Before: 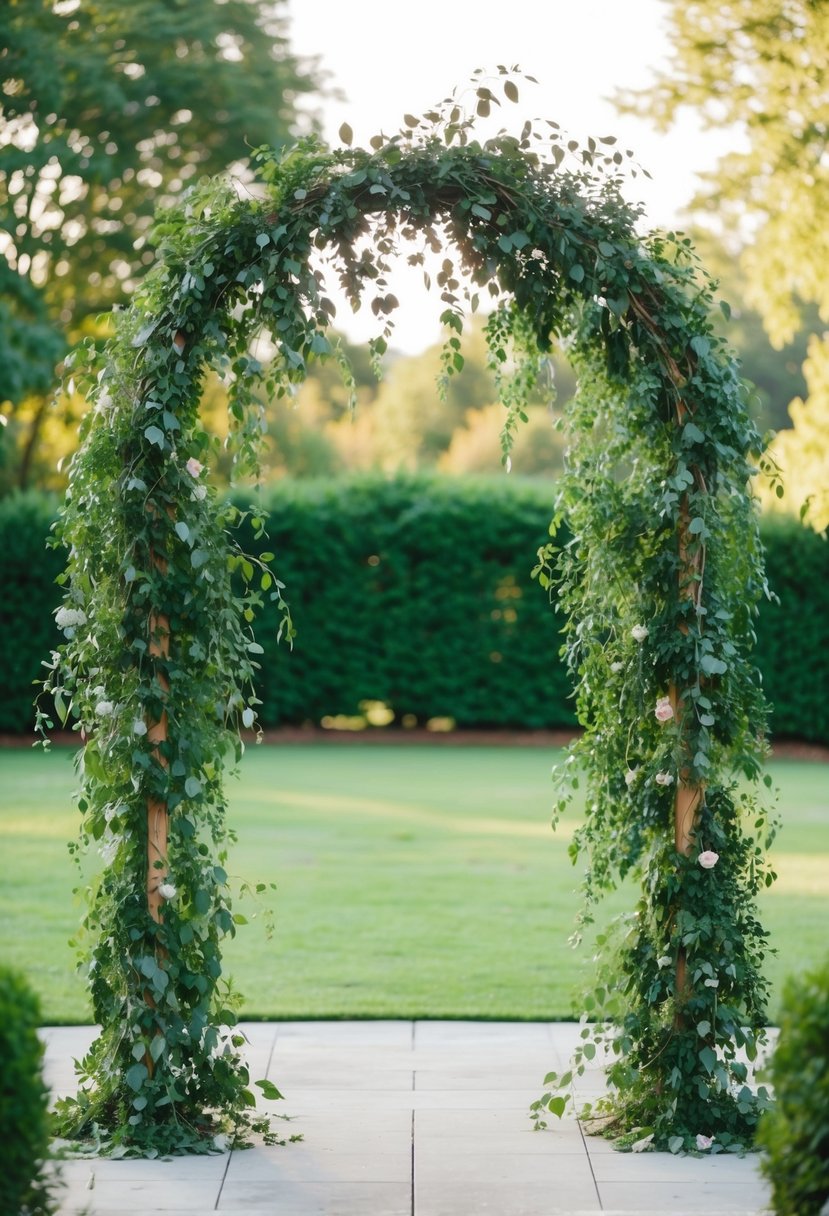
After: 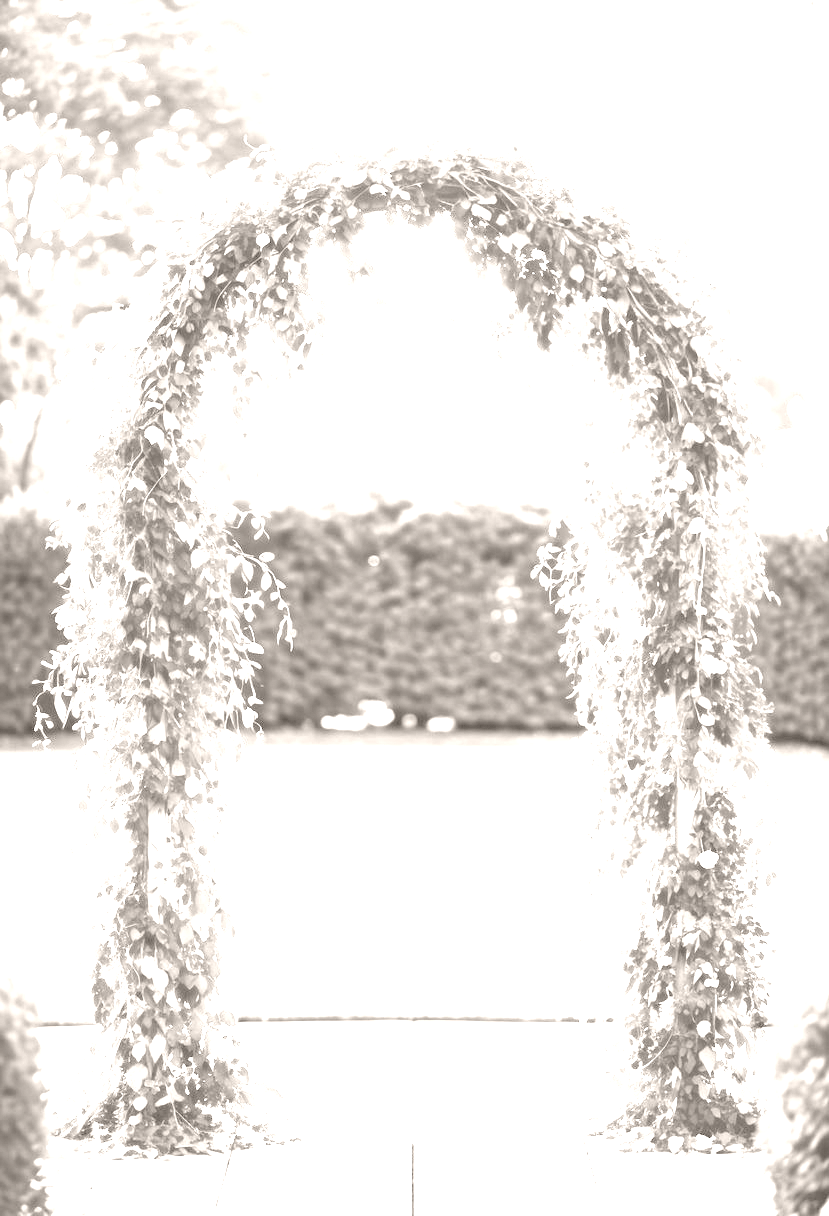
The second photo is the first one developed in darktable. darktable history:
haze removal: strength 0.29, distance 0.25, compatibility mode true, adaptive false
colorize: hue 34.49°, saturation 35.33%, source mix 100%, lightness 55%, version 1
exposure: exposure 2.04 EV, compensate highlight preservation false
